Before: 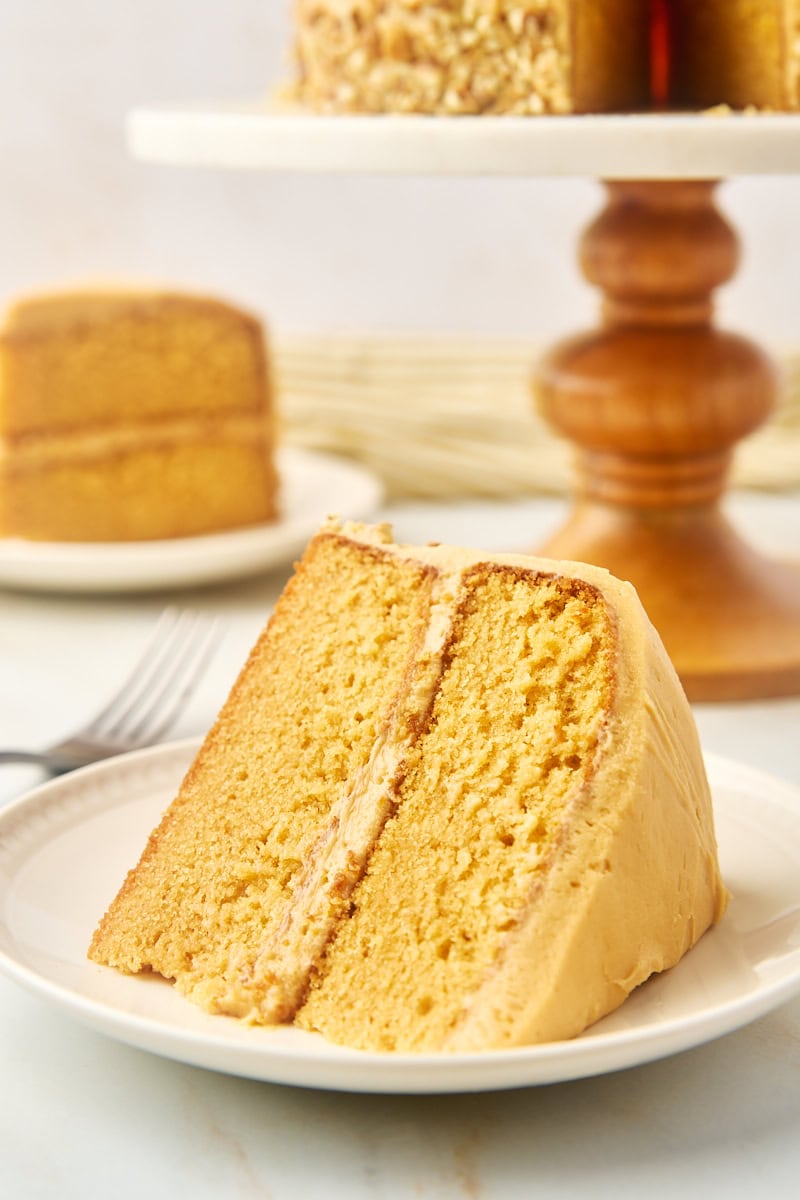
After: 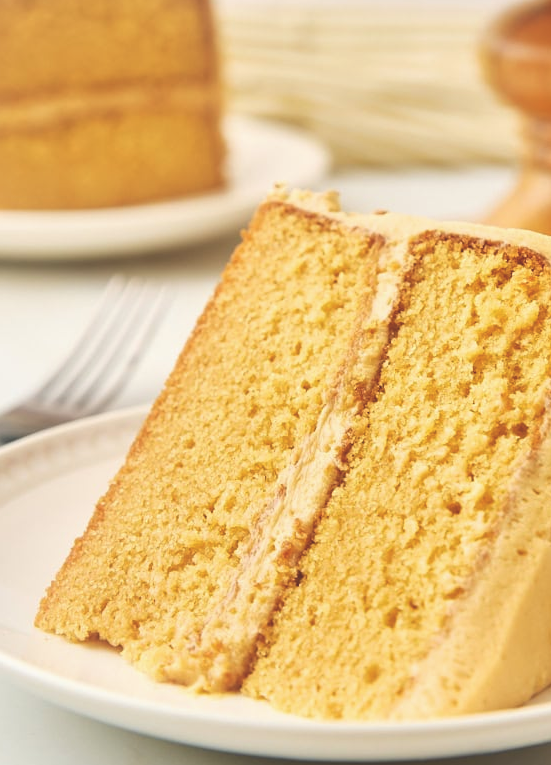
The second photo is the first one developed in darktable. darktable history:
exposure: black level correction -0.023, exposure -0.035 EV, compensate highlight preservation false
crop: left 6.7%, top 27.687%, right 24.364%, bottom 8.516%
